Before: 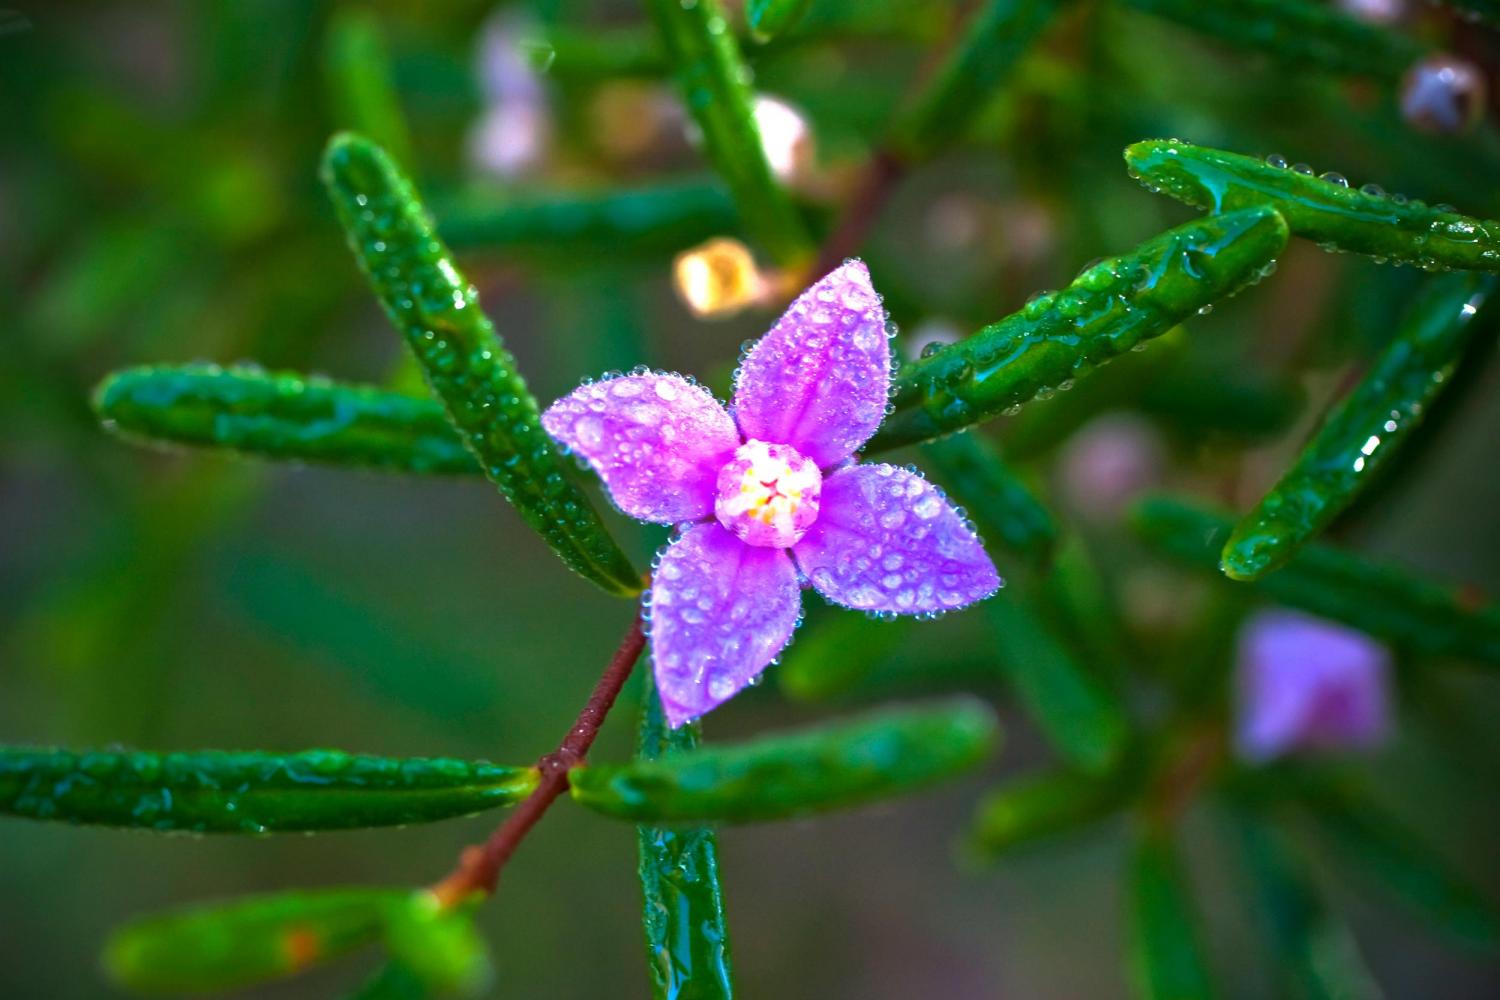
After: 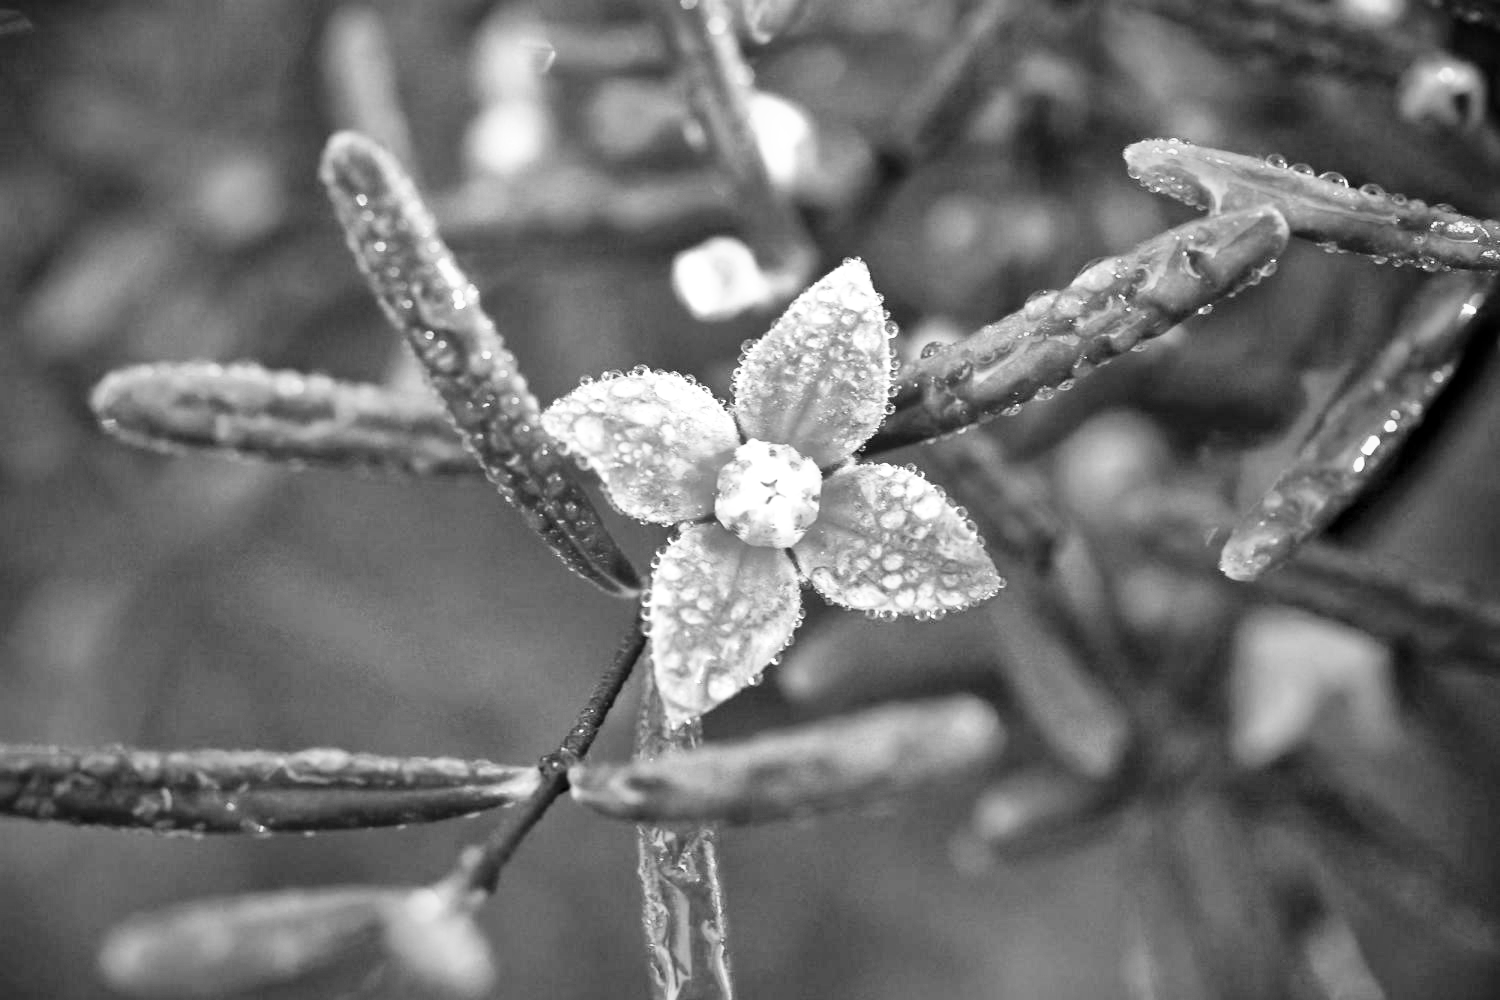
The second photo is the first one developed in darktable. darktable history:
base curve: curves: ch0 [(0, 0) (0.012, 0.01) (0.073, 0.168) (0.31, 0.711) (0.645, 0.957) (1, 1)], preserve colors none
local contrast: mode bilateral grid, contrast 20, coarseness 100, detail 150%, midtone range 0.2
shadows and highlights: shadows 43.71, white point adjustment -1.46, soften with gaussian
monochrome: on, module defaults
